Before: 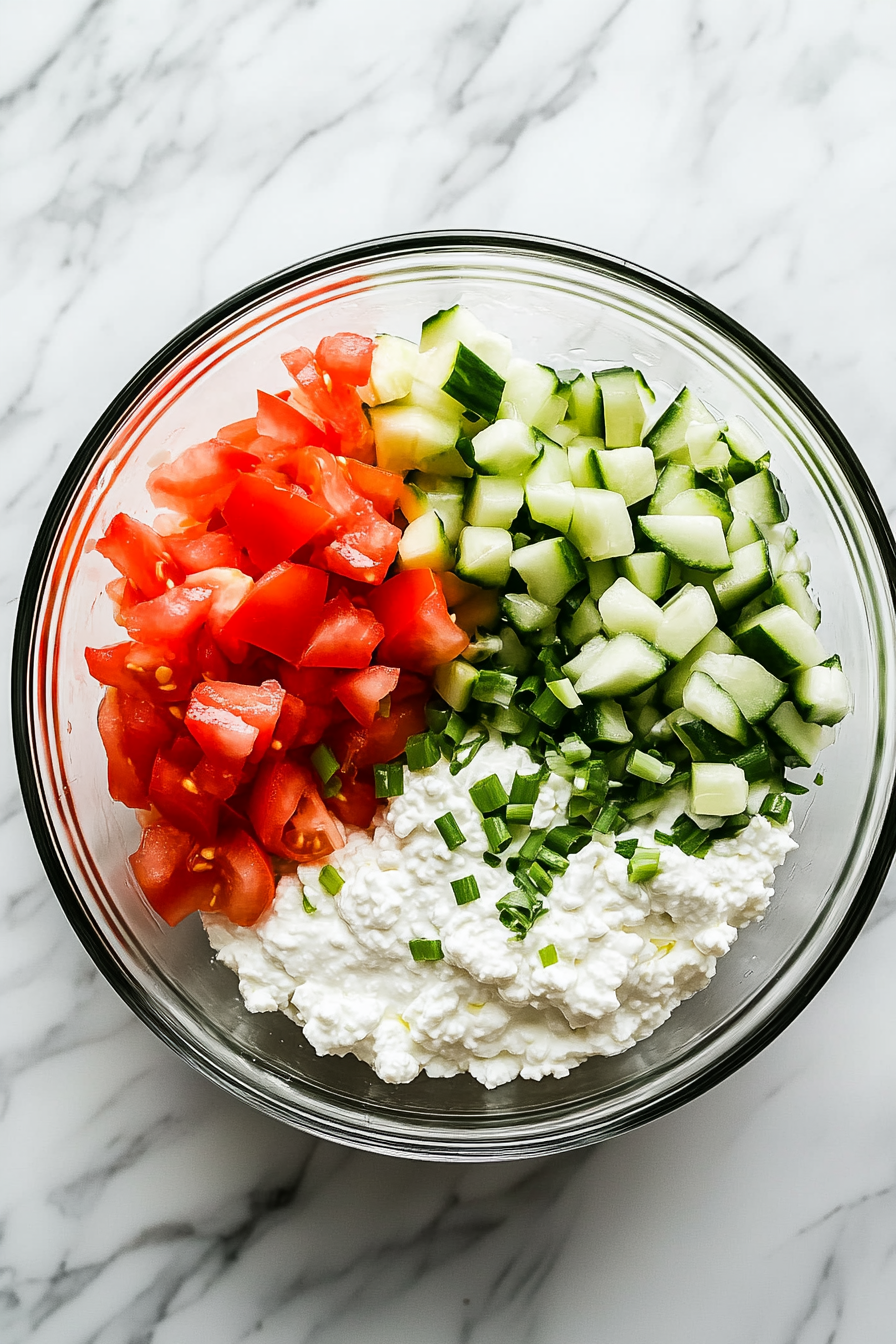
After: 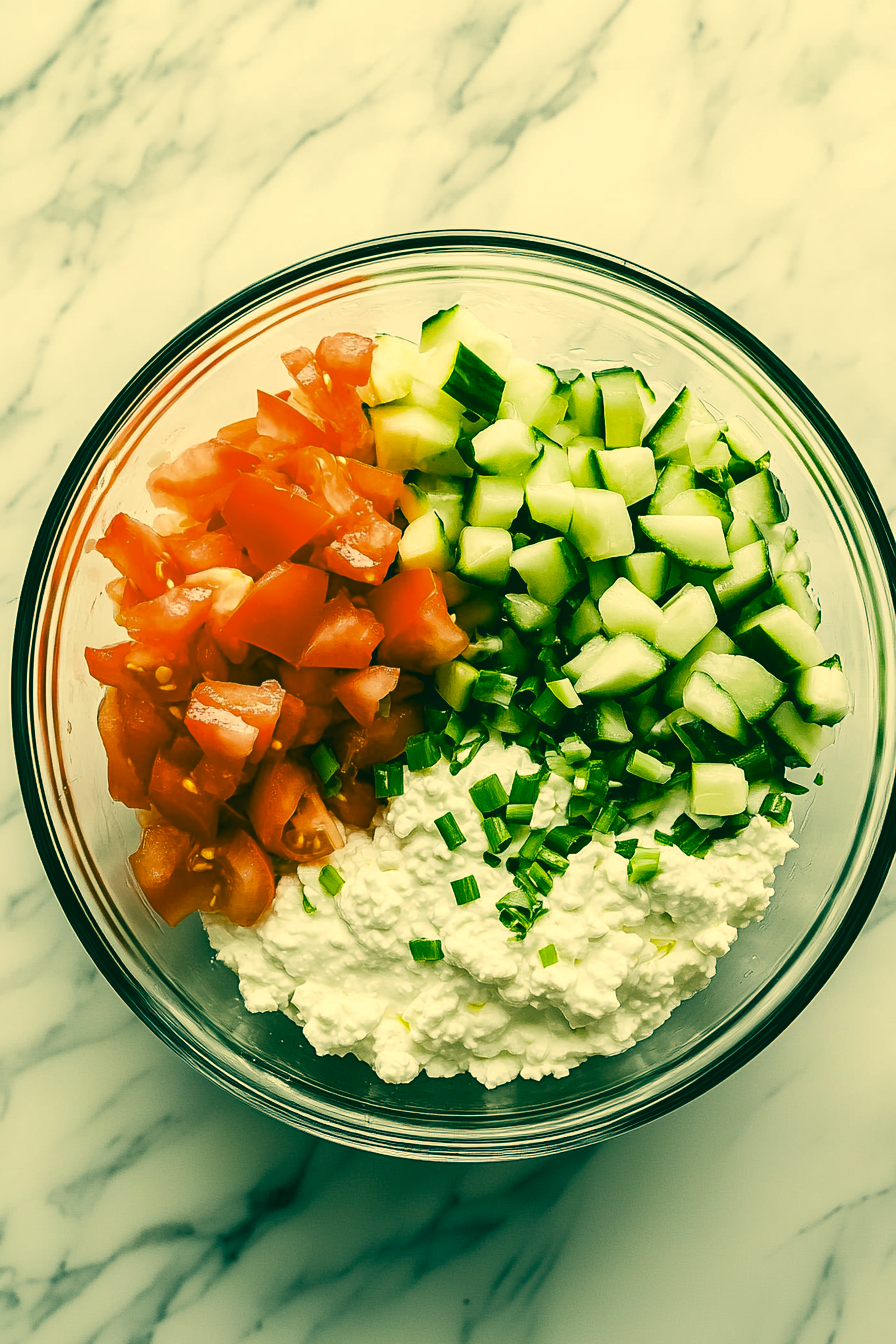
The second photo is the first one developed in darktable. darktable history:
color correction: highlights a* 1.92, highlights b* 34.53, shadows a* -37.01, shadows b* -6.18
